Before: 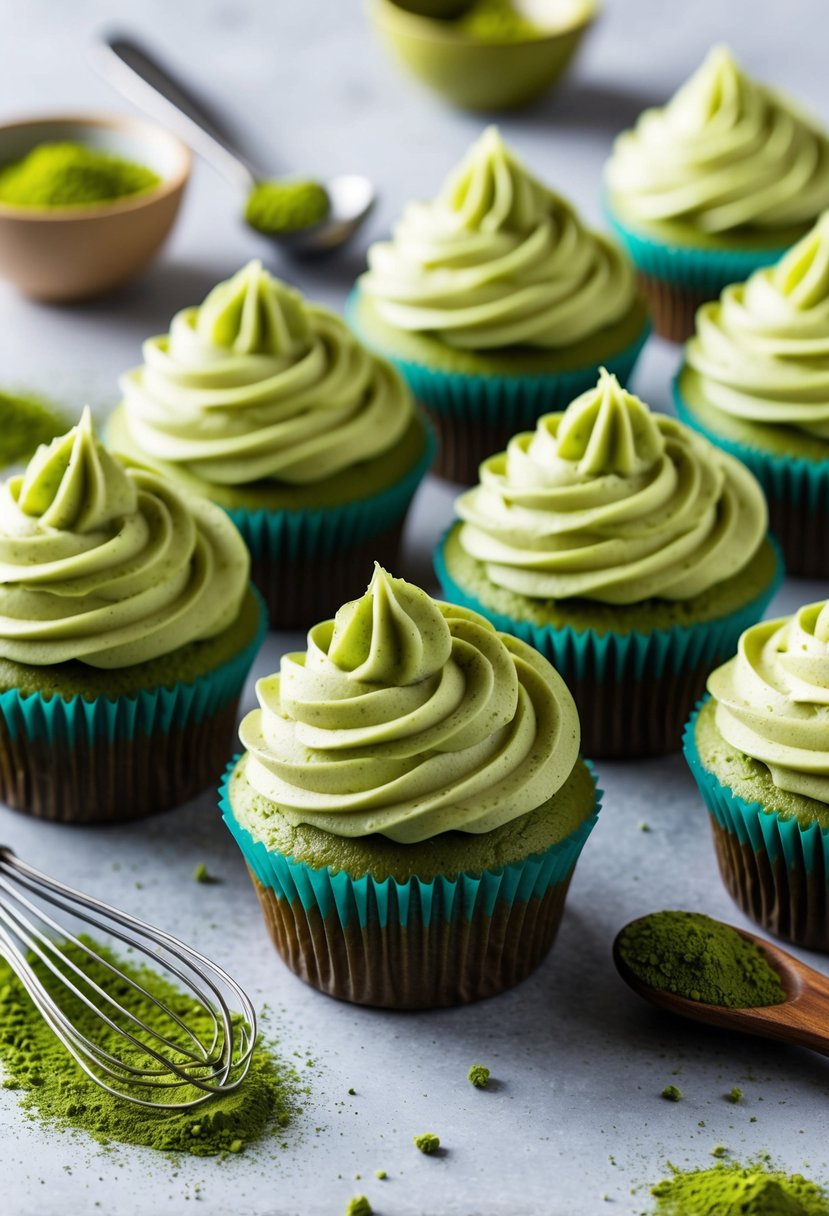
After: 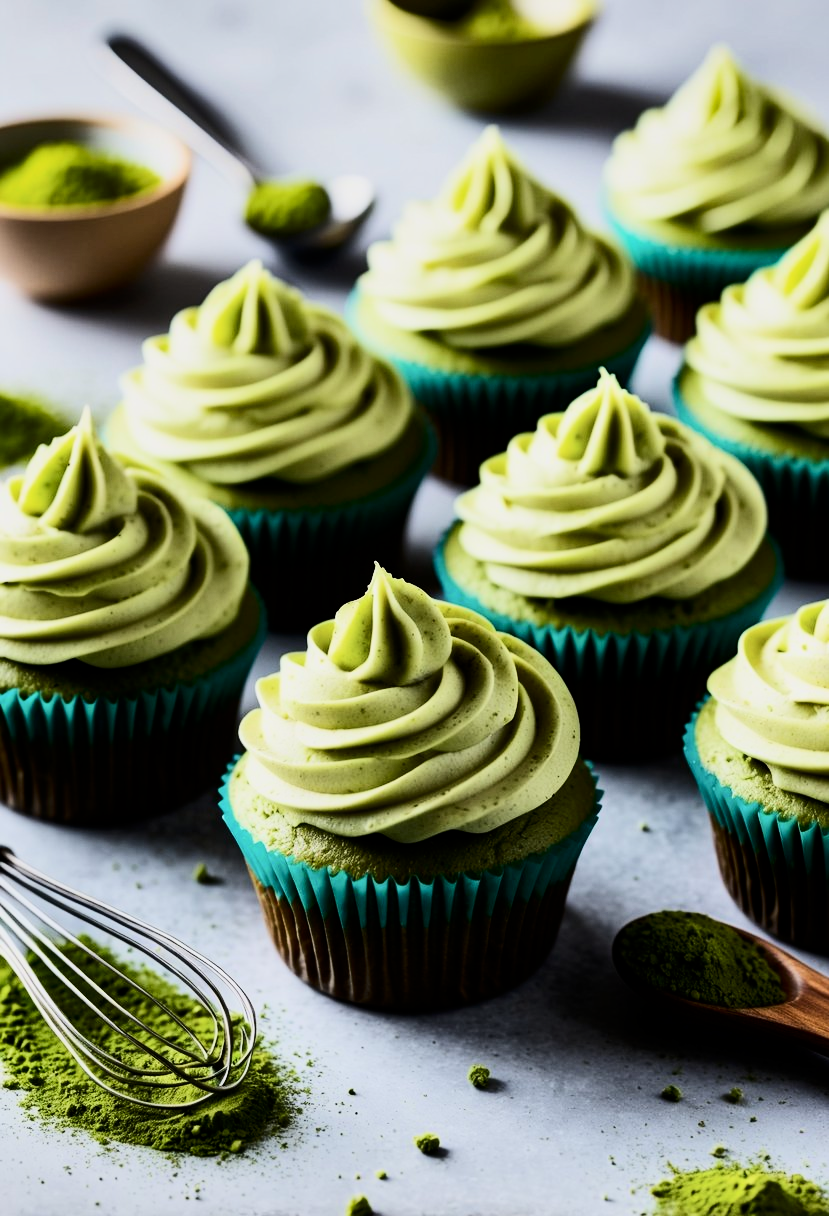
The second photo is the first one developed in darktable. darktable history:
tone equalizer: -8 EV -0.417 EV, -7 EV -0.389 EV, -6 EV -0.333 EV, -5 EV -0.222 EV, -3 EV 0.222 EV, -2 EV 0.333 EV, -1 EV 0.389 EV, +0 EV 0.417 EV, edges refinement/feathering 500, mask exposure compensation -1.57 EV, preserve details no
shadows and highlights: radius 108.52, shadows 23.73, highlights -59.32, low approximation 0.01, soften with gaussian
contrast brightness saturation: contrast 0.28
rotate and perspective: automatic cropping original format, crop left 0, crop top 0
filmic rgb: black relative exposure -7.65 EV, white relative exposure 4.56 EV, hardness 3.61, color science v6 (2022)
